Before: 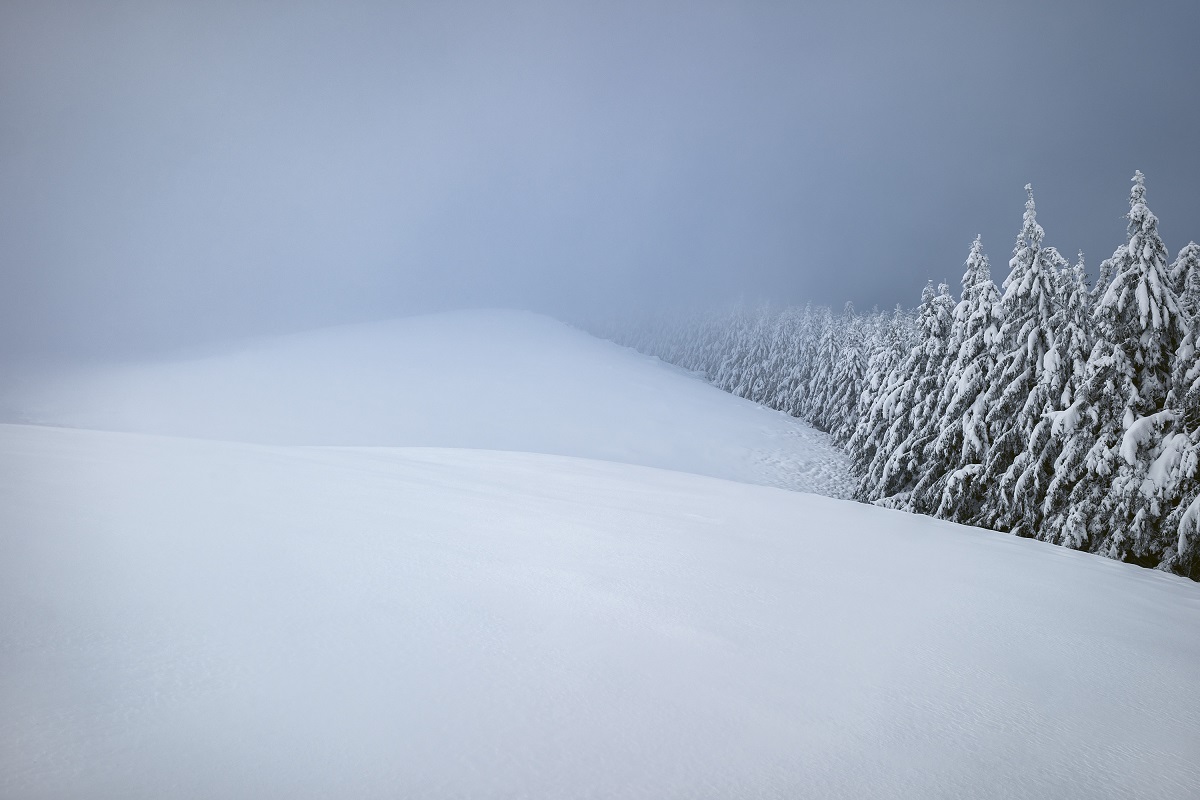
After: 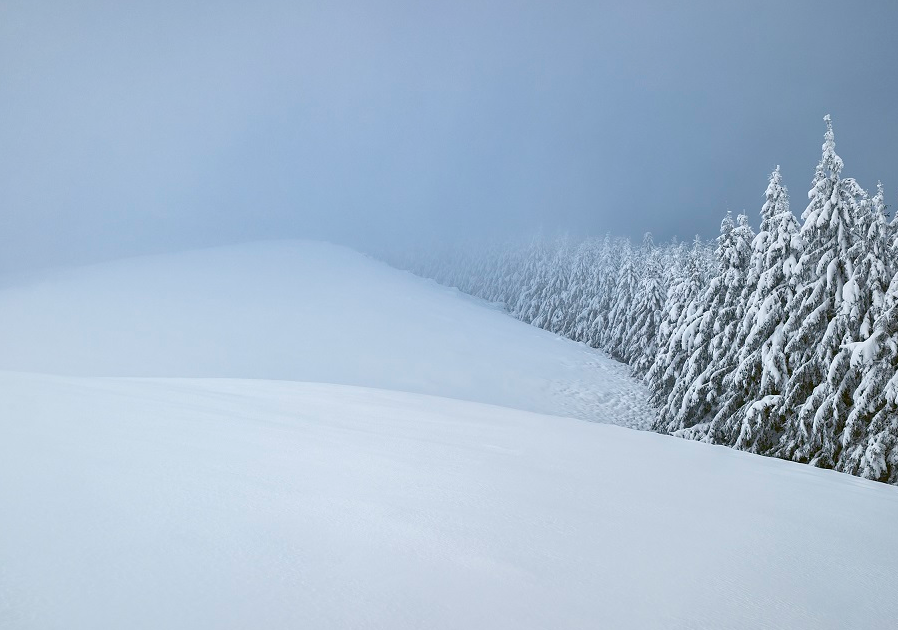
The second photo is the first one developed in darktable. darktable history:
tone equalizer: -8 EV 1 EV, -7 EV 1 EV, -6 EV 1 EV, -5 EV 1 EV, -4 EV 1 EV, -3 EV 0.75 EV, -2 EV 0.5 EV, -1 EV 0.25 EV
crop: left 16.768%, top 8.653%, right 8.362%, bottom 12.485%
